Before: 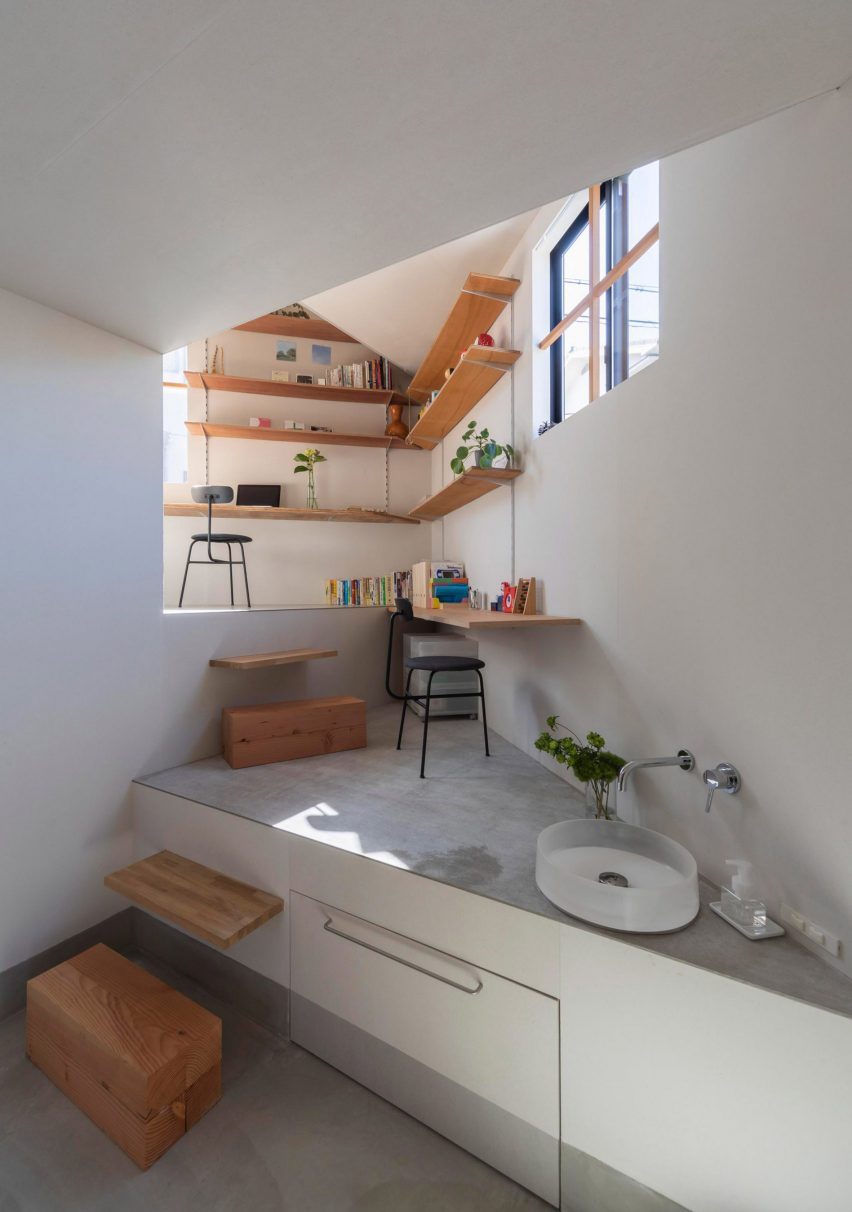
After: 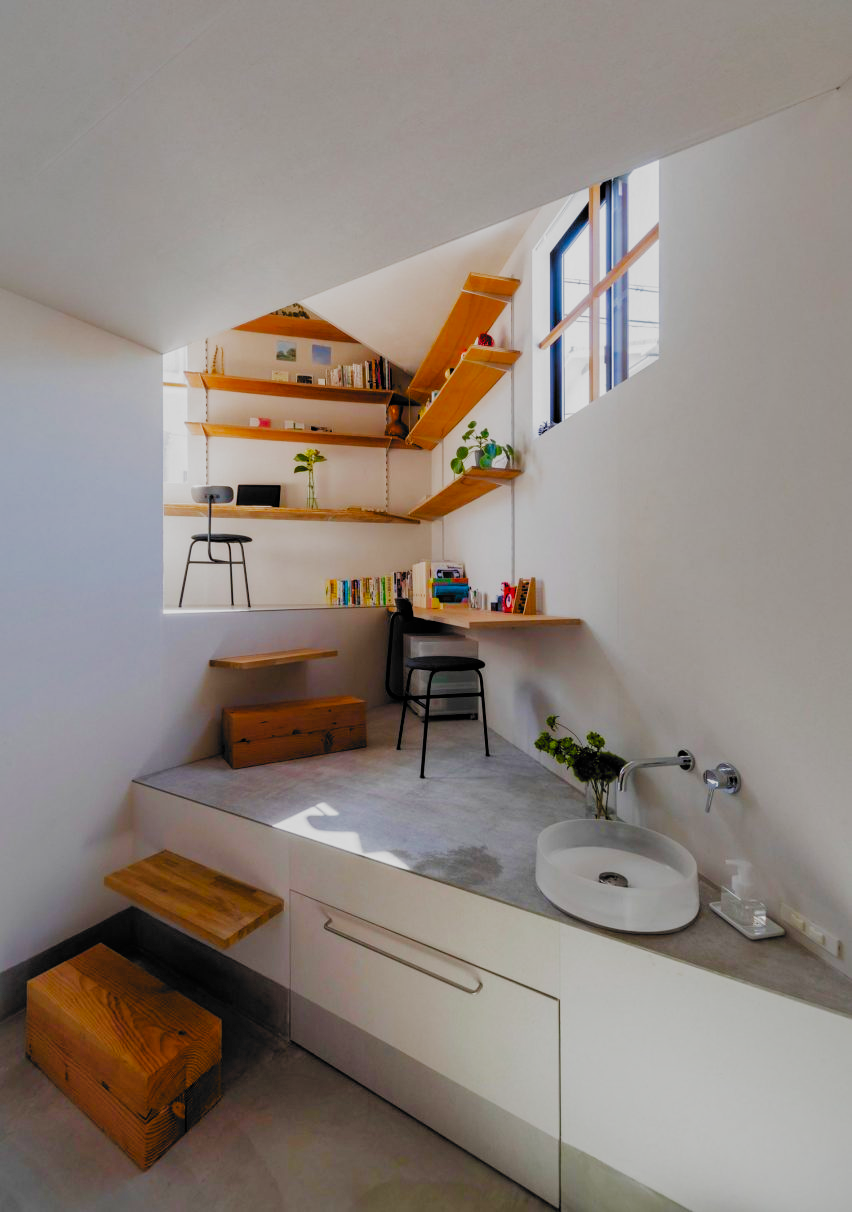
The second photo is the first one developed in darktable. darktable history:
shadows and highlights: on, module defaults
color balance rgb: linear chroma grading › global chroma 14.75%, perceptual saturation grading › global saturation 29.985%
filmic rgb: black relative exposure -5.07 EV, white relative exposure 3.99 EV, hardness 2.9, contrast 1.296, highlights saturation mix -31%, add noise in highlights 0, preserve chrominance no, color science v3 (2019), use custom middle-gray values true, contrast in highlights soft
